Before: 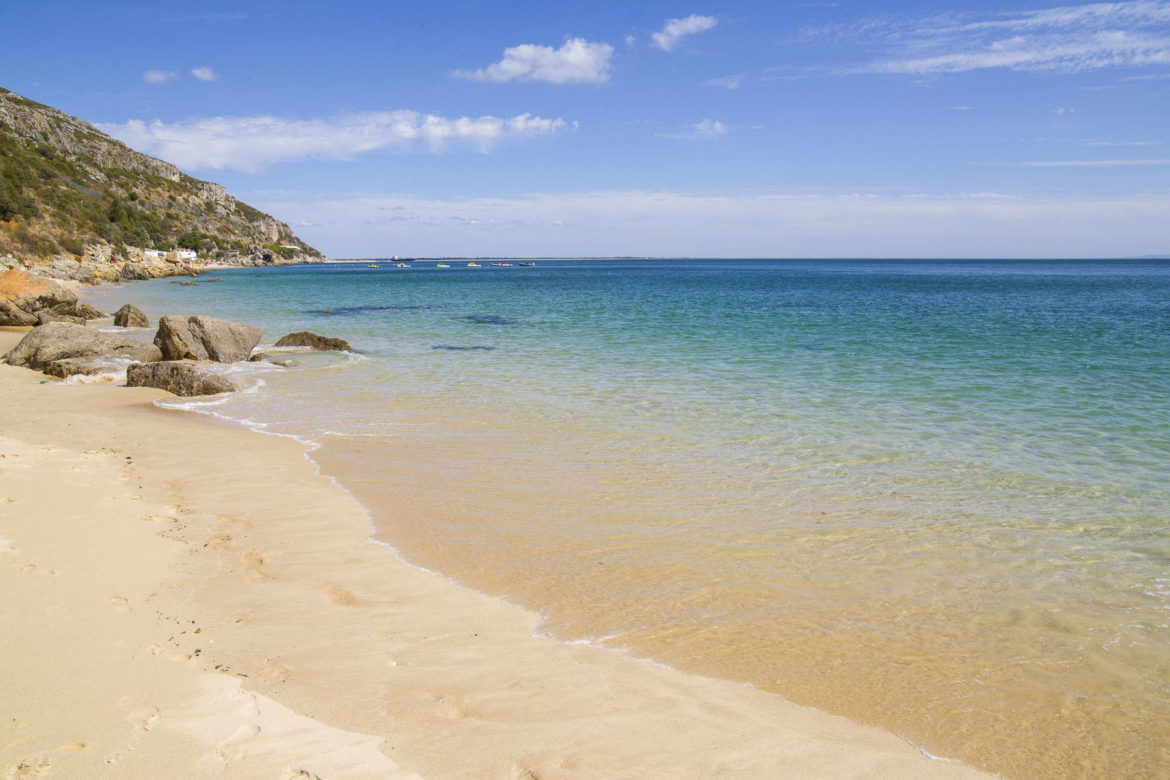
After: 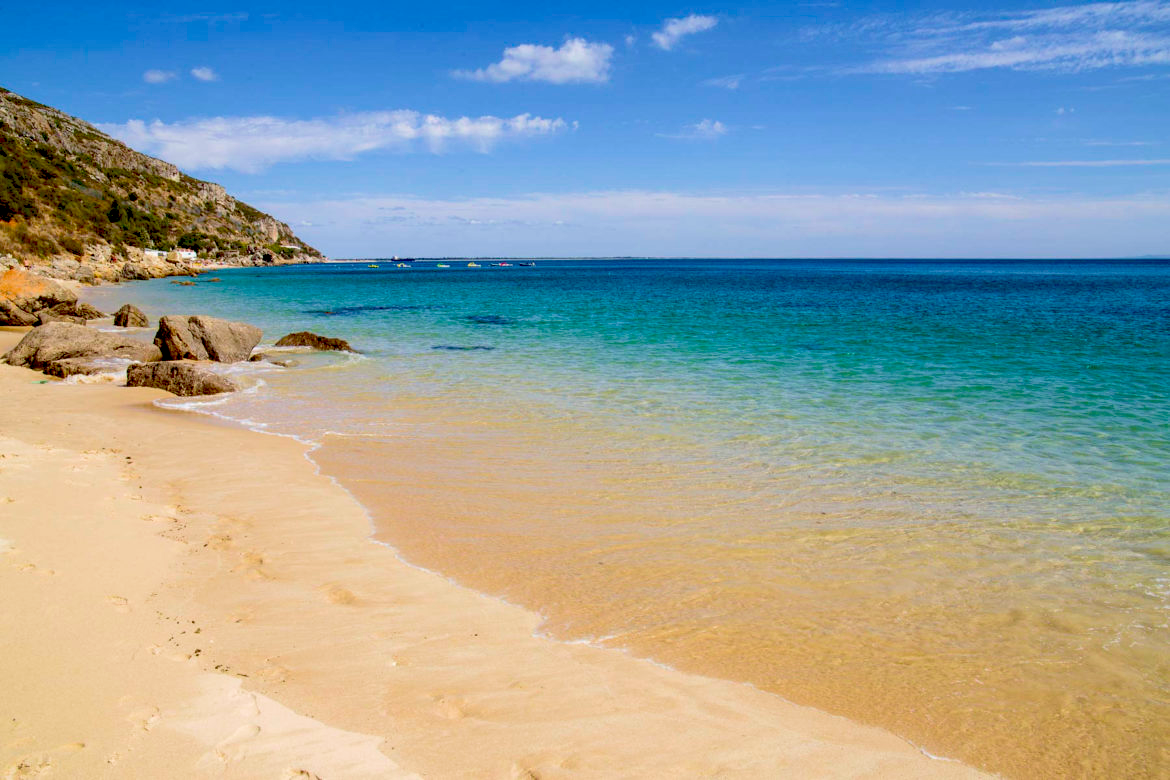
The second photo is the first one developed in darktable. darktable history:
exposure: black level correction 0.054, exposure -0.031 EV, compensate exposure bias true, compensate highlight preservation false
velvia: strength 30.16%
